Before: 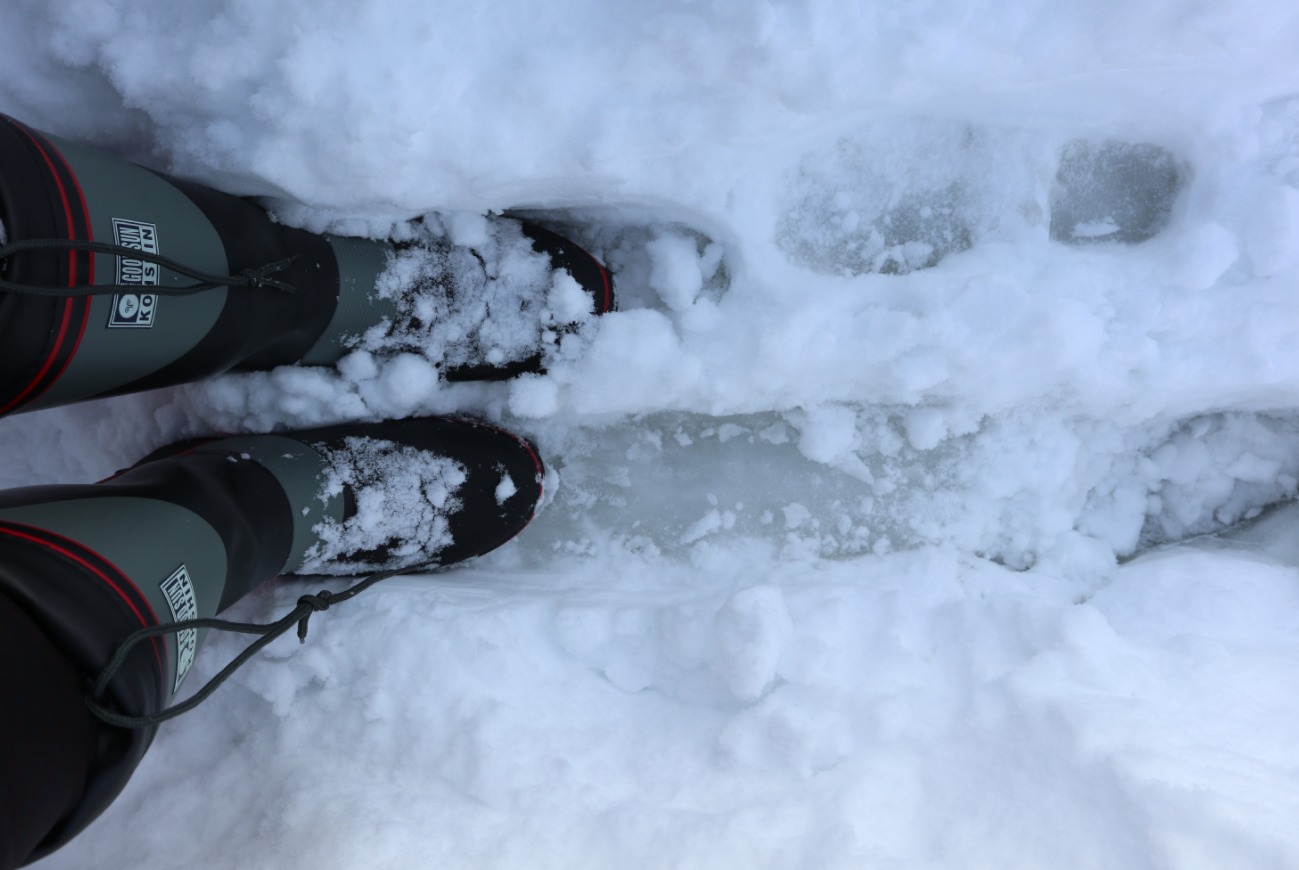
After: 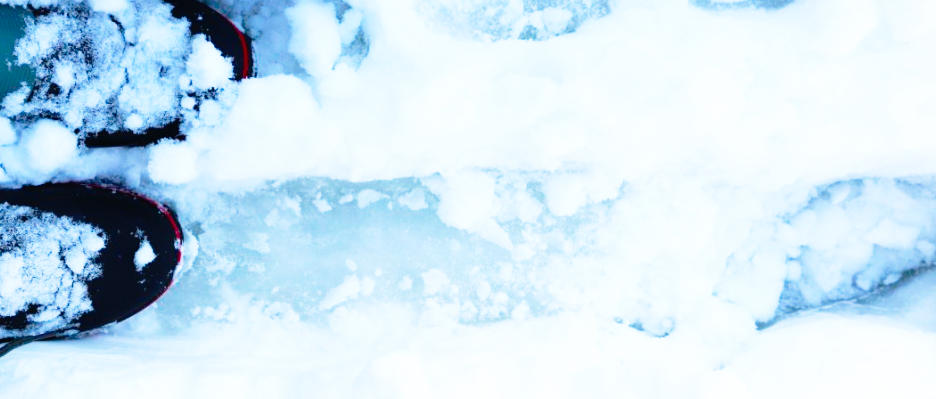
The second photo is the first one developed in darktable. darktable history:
crop and rotate: left 27.938%, top 27.046%, bottom 27.046%
base curve: curves: ch0 [(0, 0) (0.012, 0.01) (0.073, 0.168) (0.31, 0.711) (0.645, 0.957) (1, 1)], preserve colors none
color balance rgb: linear chroma grading › shadows 10%, linear chroma grading › highlights 10%, linear chroma grading › global chroma 15%, linear chroma grading › mid-tones 15%, perceptual saturation grading › global saturation 40%, perceptual saturation grading › highlights -25%, perceptual saturation grading › mid-tones 35%, perceptual saturation grading › shadows 35%, perceptual brilliance grading › global brilliance 11.29%, global vibrance 11.29%
